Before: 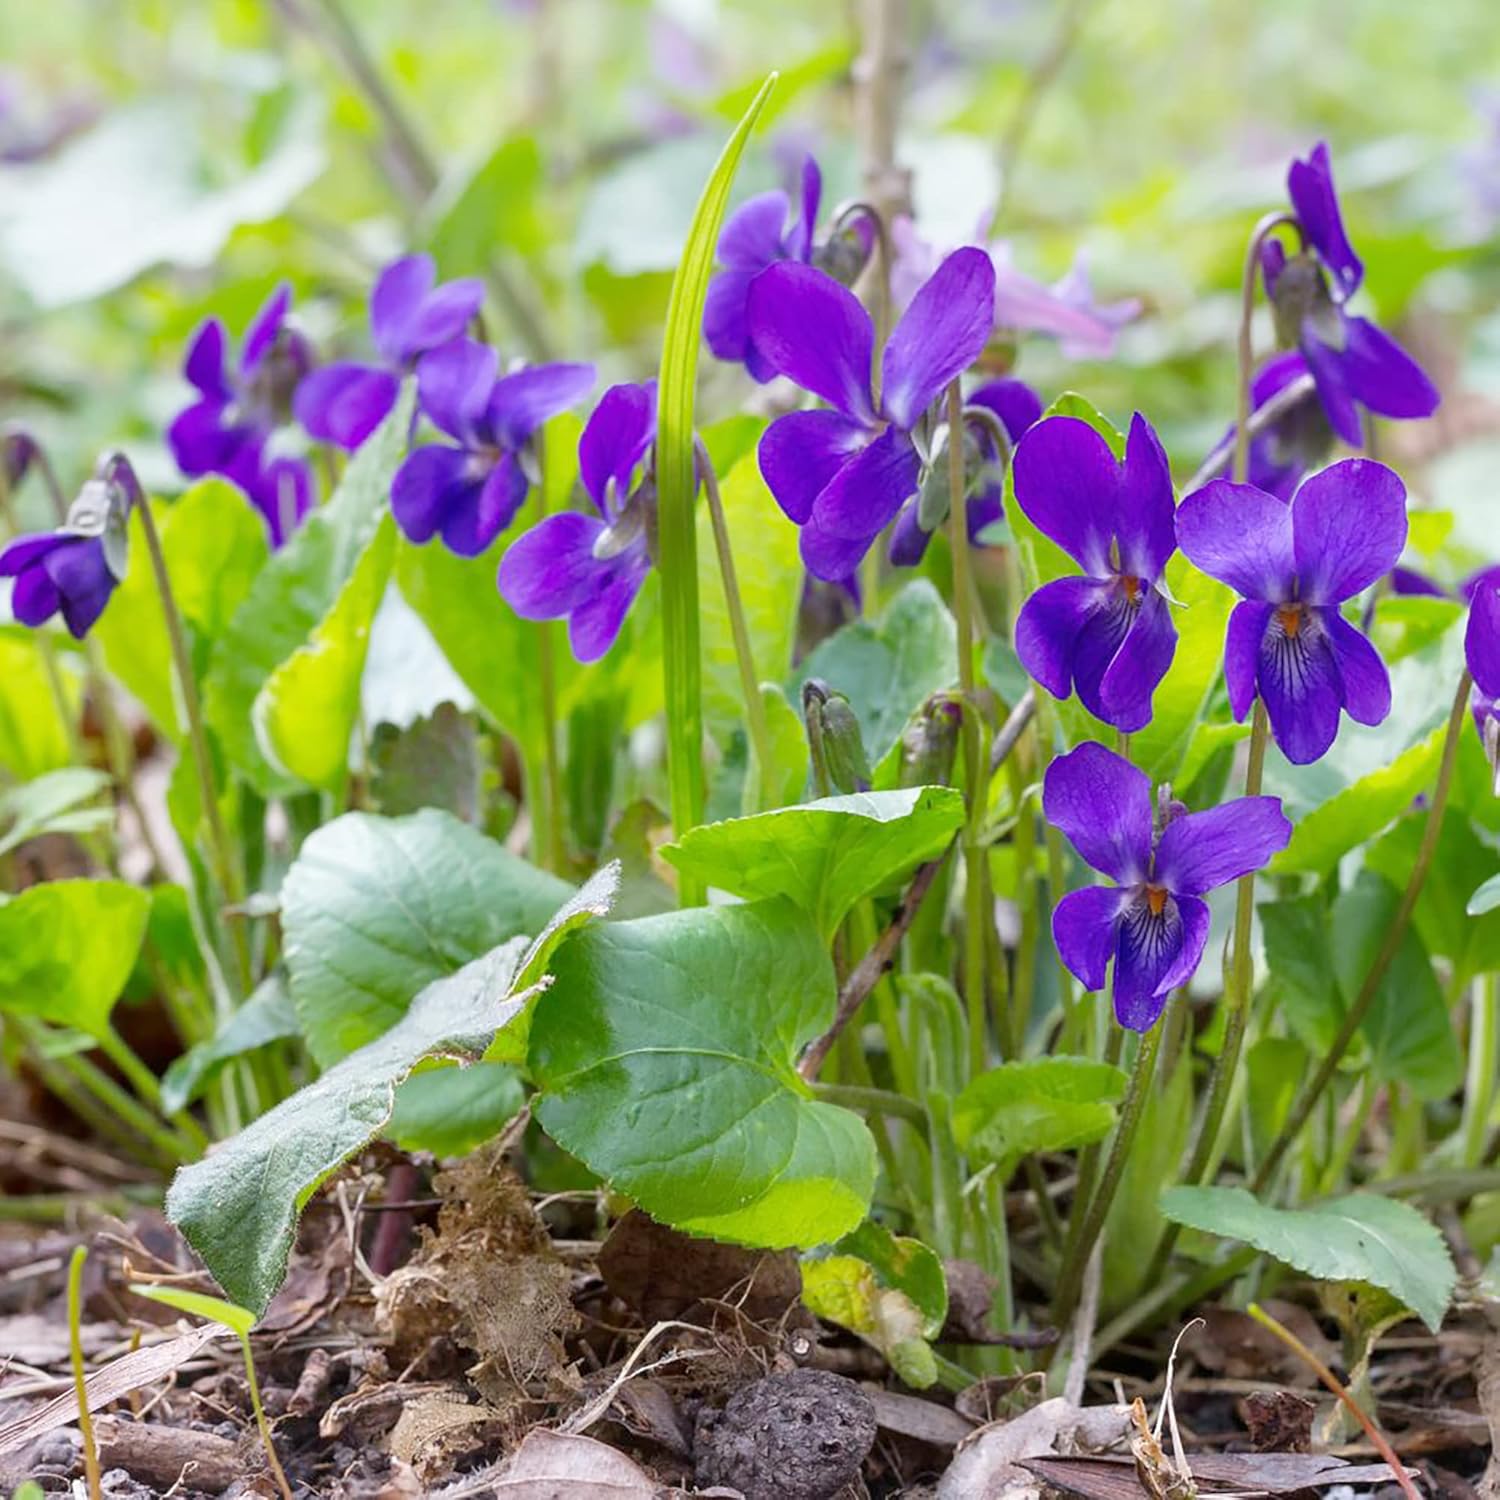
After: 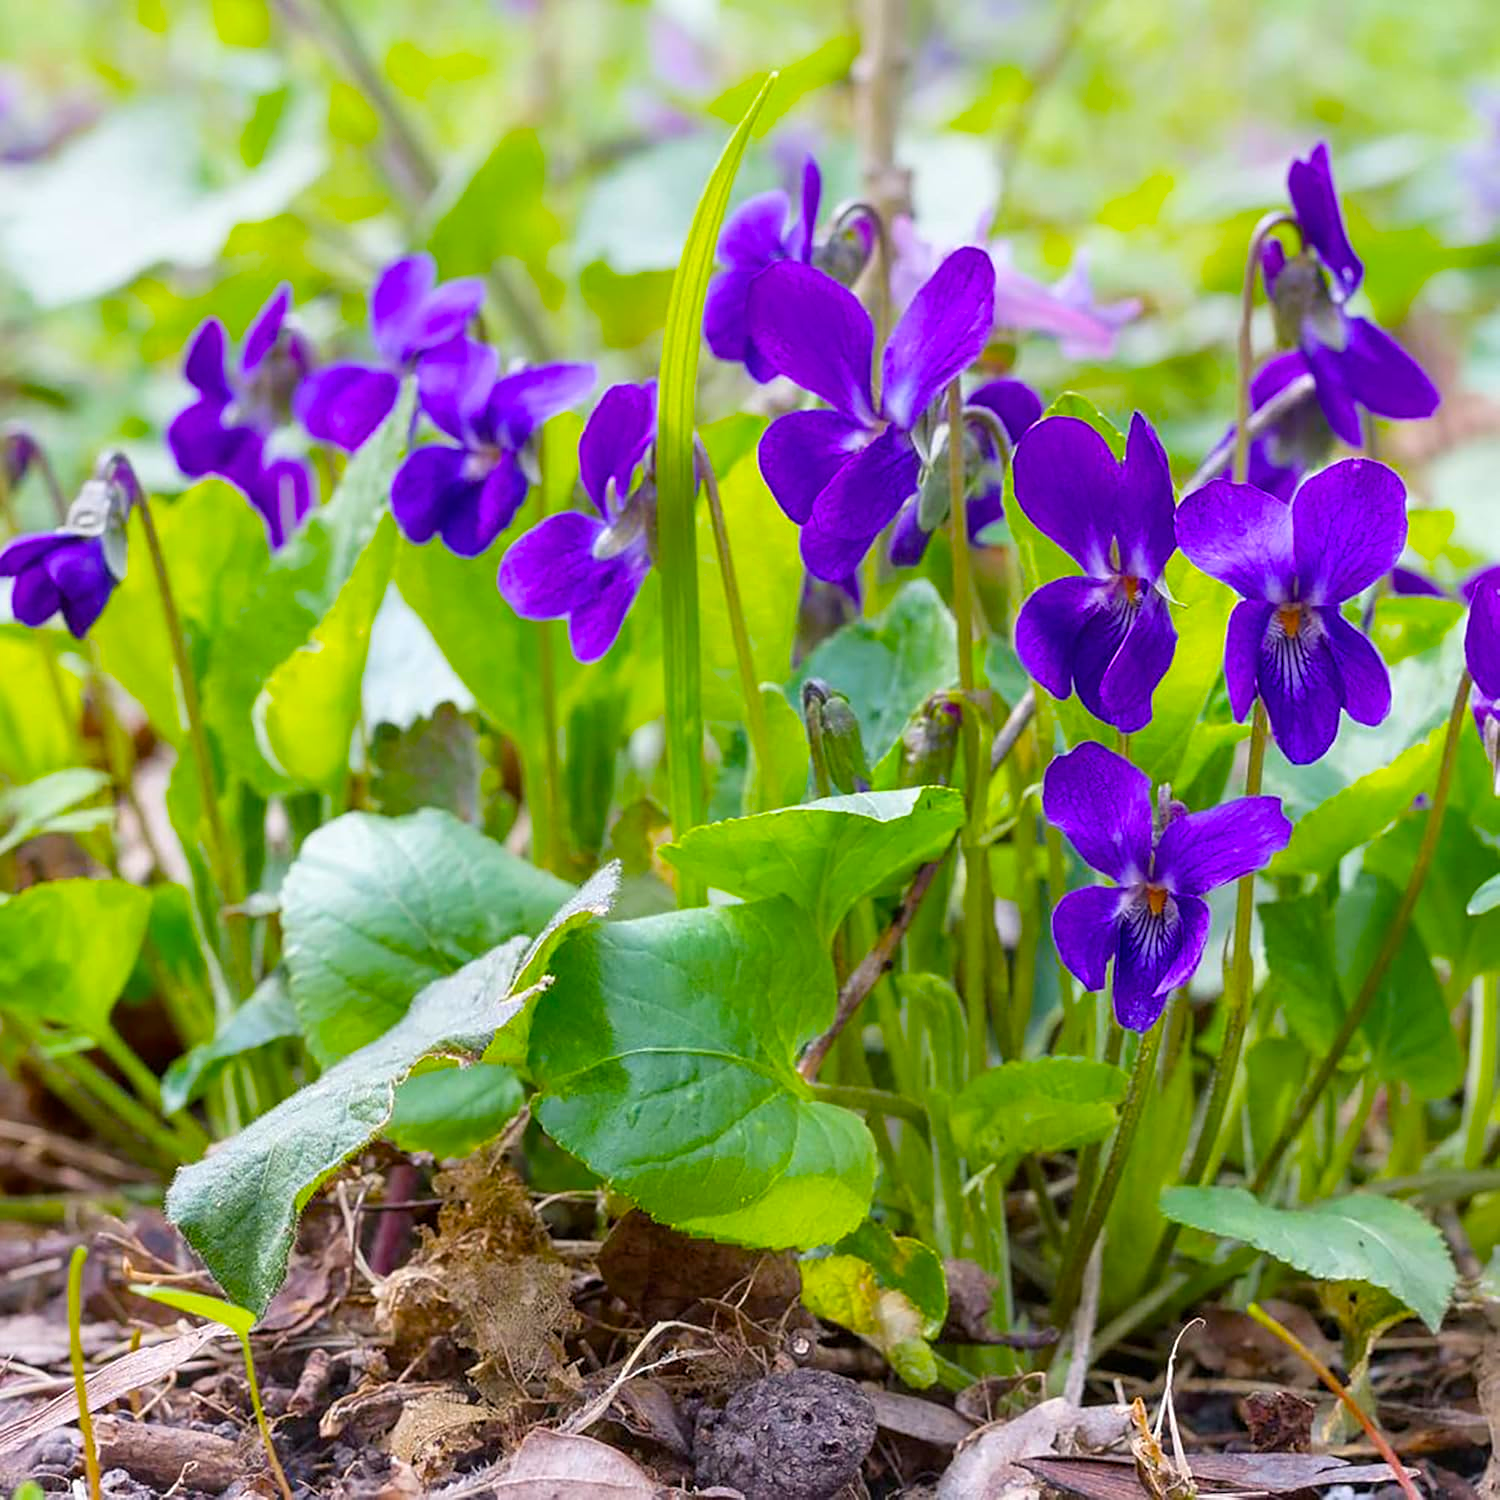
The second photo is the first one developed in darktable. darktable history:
color balance rgb: shadows lift › chroma 2.037%, shadows lift › hue 247.88°, linear chroma grading › global chroma 14.796%, perceptual saturation grading › global saturation 29.484%
sharpen: amount 0.201
